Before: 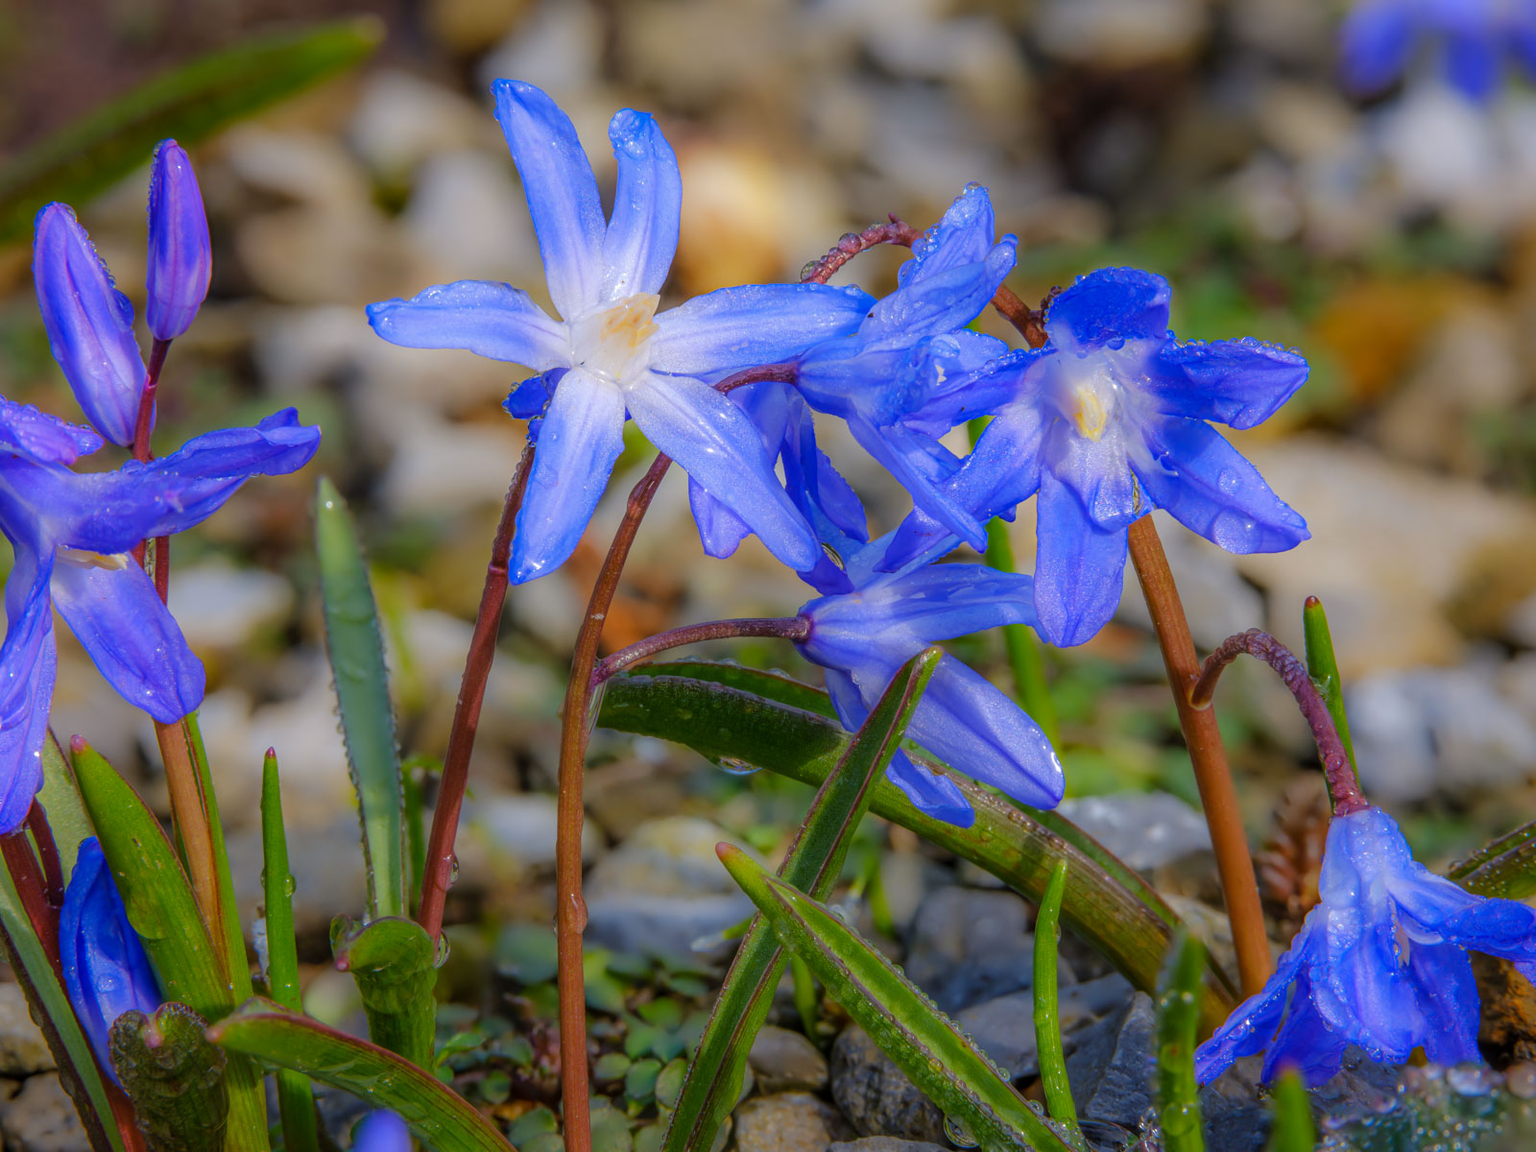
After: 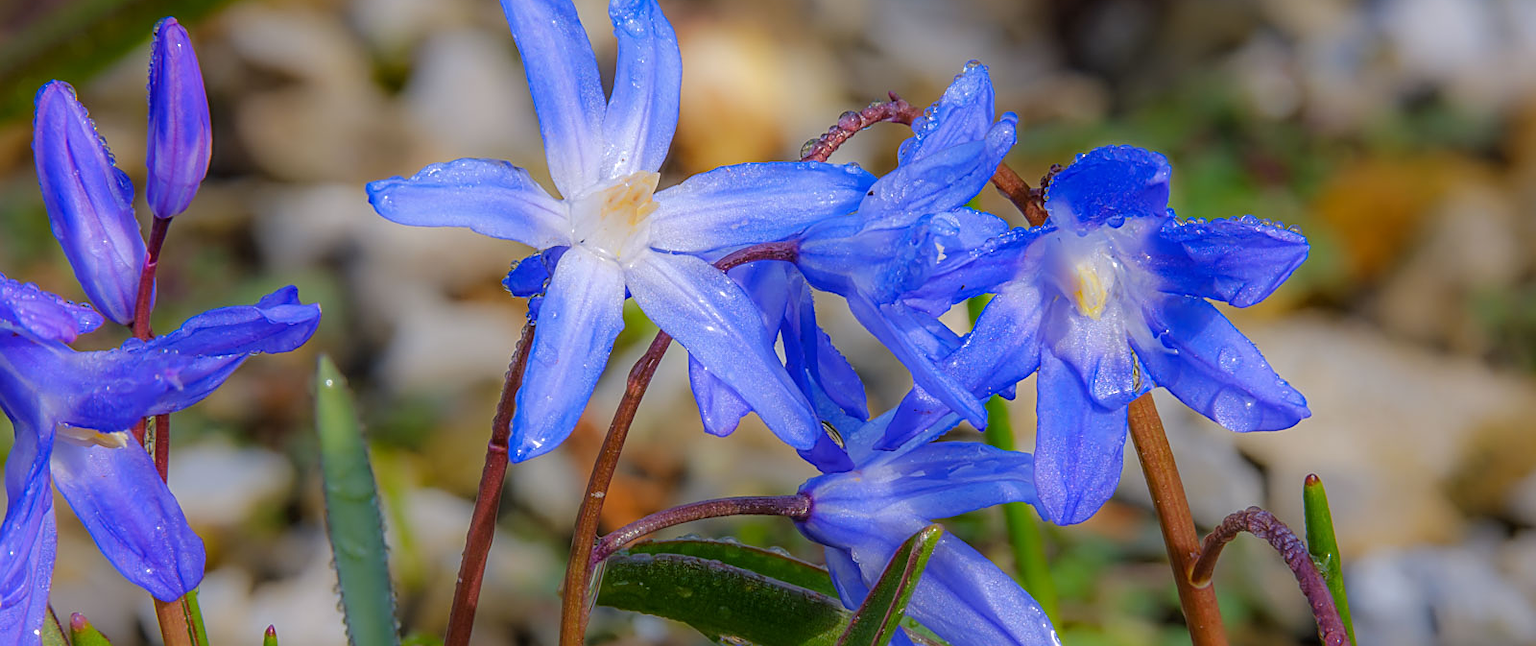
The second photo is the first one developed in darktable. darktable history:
sharpen: on, module defaults
crop and rotate: top 10.605%, bottom 33.274%
